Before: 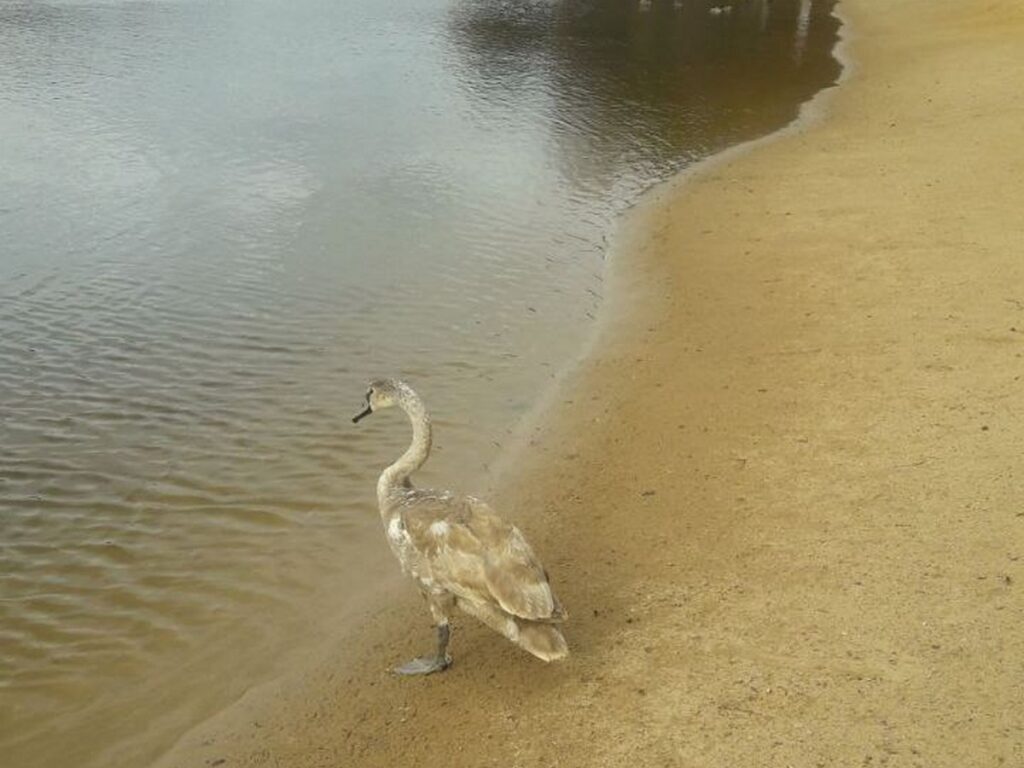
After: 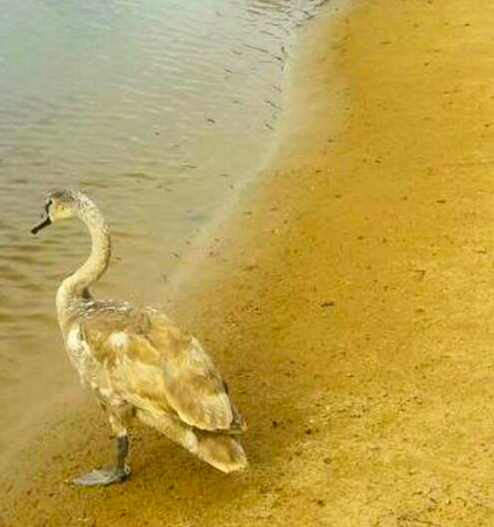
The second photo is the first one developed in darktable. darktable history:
crop: left 31.379%, top 24.658%, right 20.326%, bottom 6.628%
contrast brightness saturation: contrast 0.26, brightness 0.02, saturation 0.87
